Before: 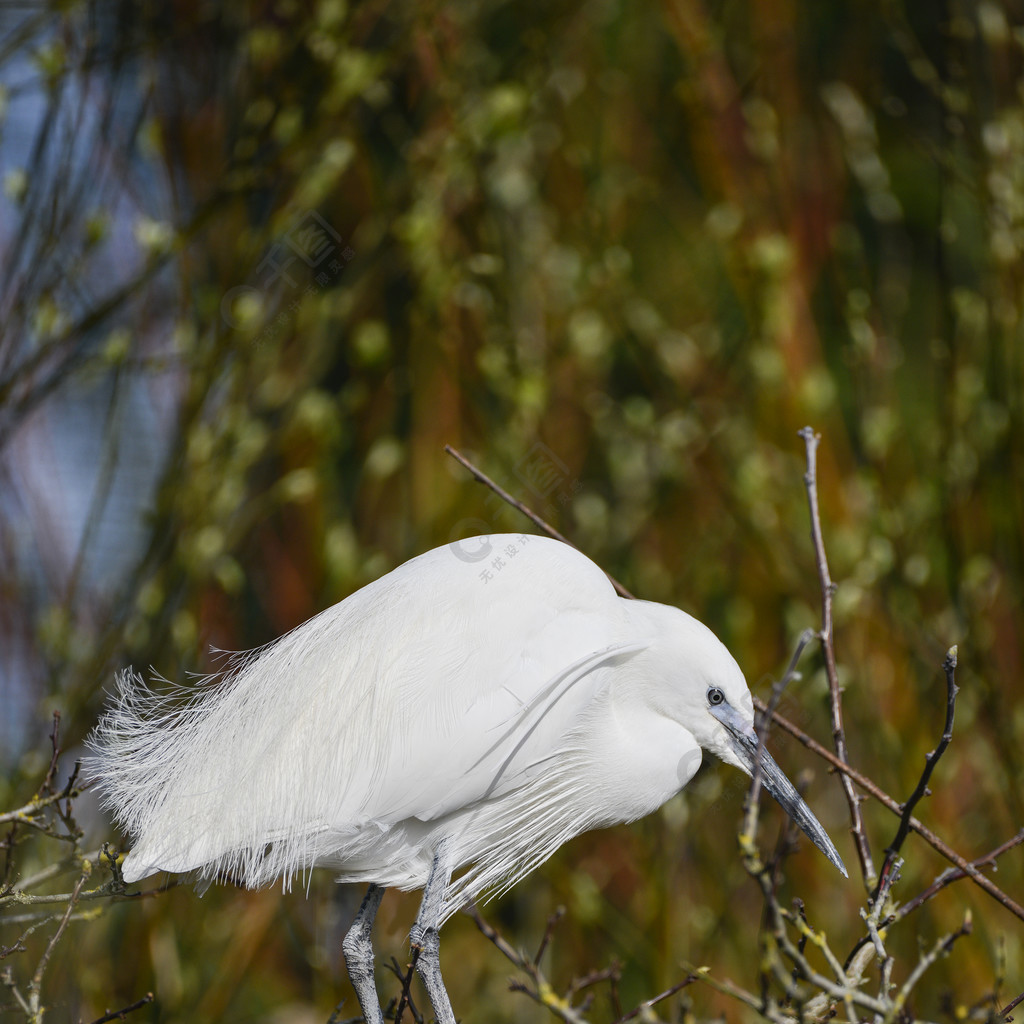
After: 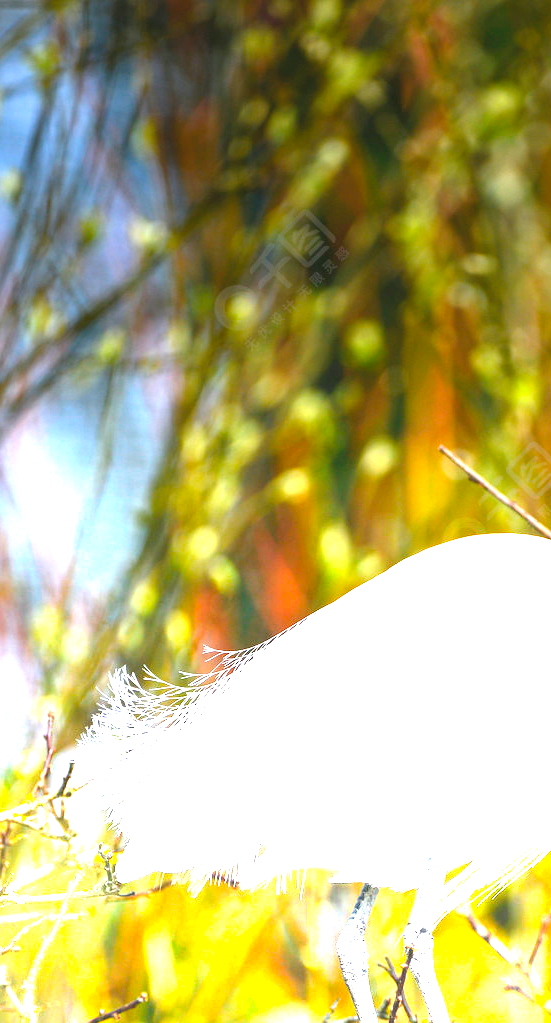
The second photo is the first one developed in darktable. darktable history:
exposure: black level correction 0, exposure 1.6 EV, compensate exposure bias true, compensate highlight preservation false
contrast brightness saturation: contrast -0.1, brightness 0.05, saturation 0.08
graduated density: density -3.9 EV
crop: left 0.587%, right 45.588%, bottom 0.086%
